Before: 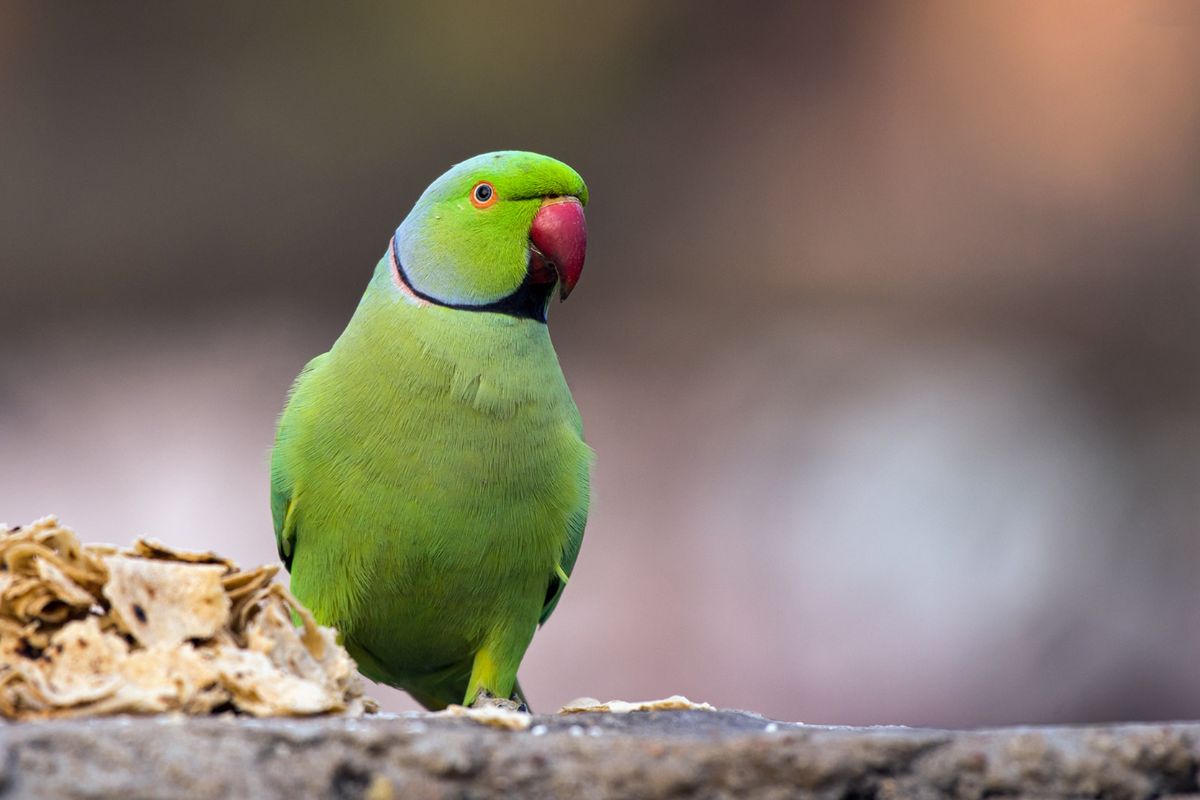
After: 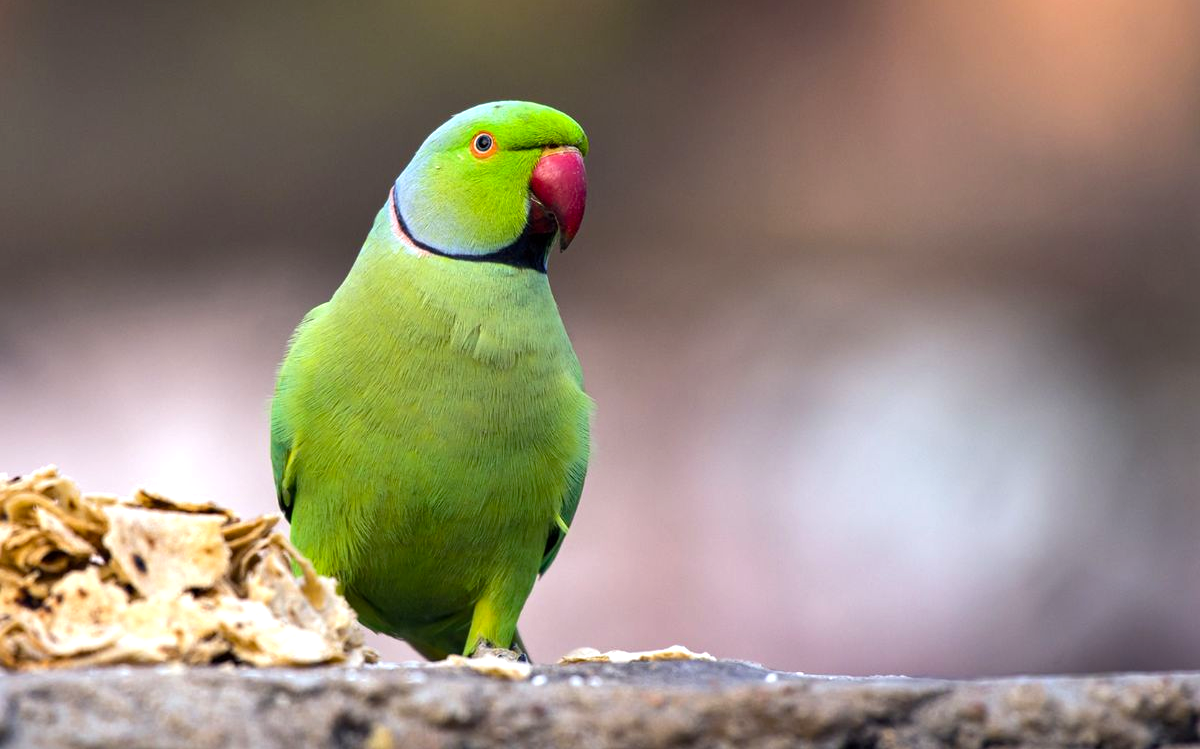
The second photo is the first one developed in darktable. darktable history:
color balance rgb: shadows lift › luminance -9.751%, linear chroma grading › shadows -1.918%, linear chroma grading › highlights -14.13%, linear chroma grading › global chroma -9.517%, linear chroma grading › mid-tones -10.423%, perceptual saturation grading › global saturation 25.045%, perceptual brilliance grading › global brilliance 12.129%, global vibrance 24.634%
crop and rotate: top 6.282%
